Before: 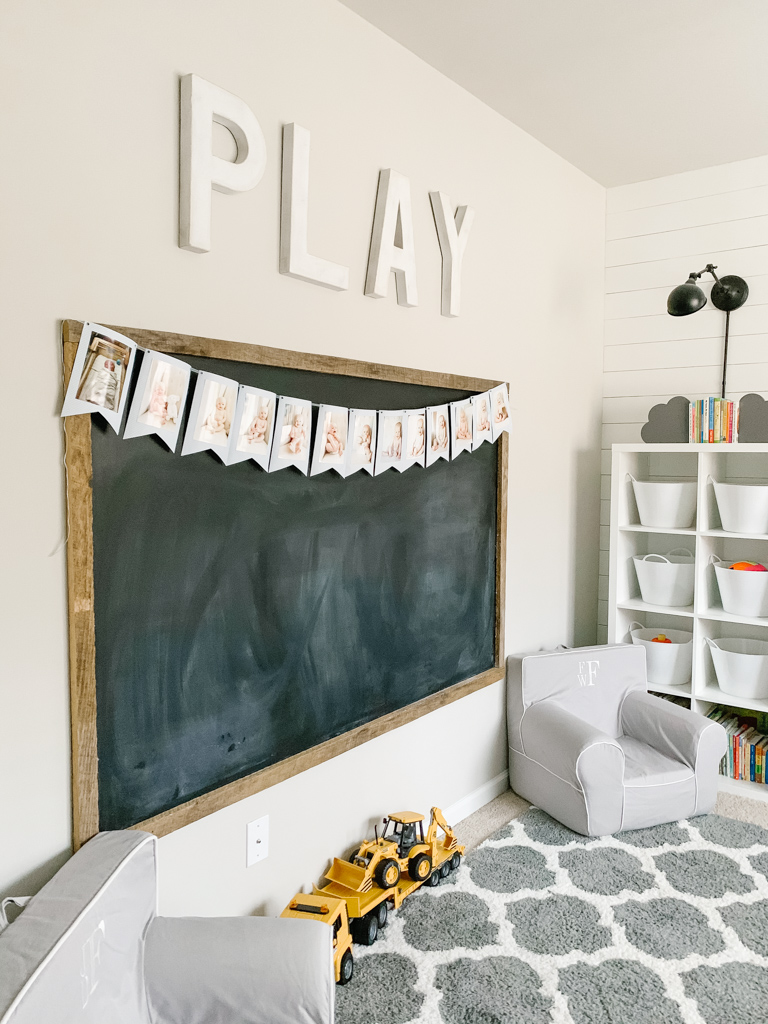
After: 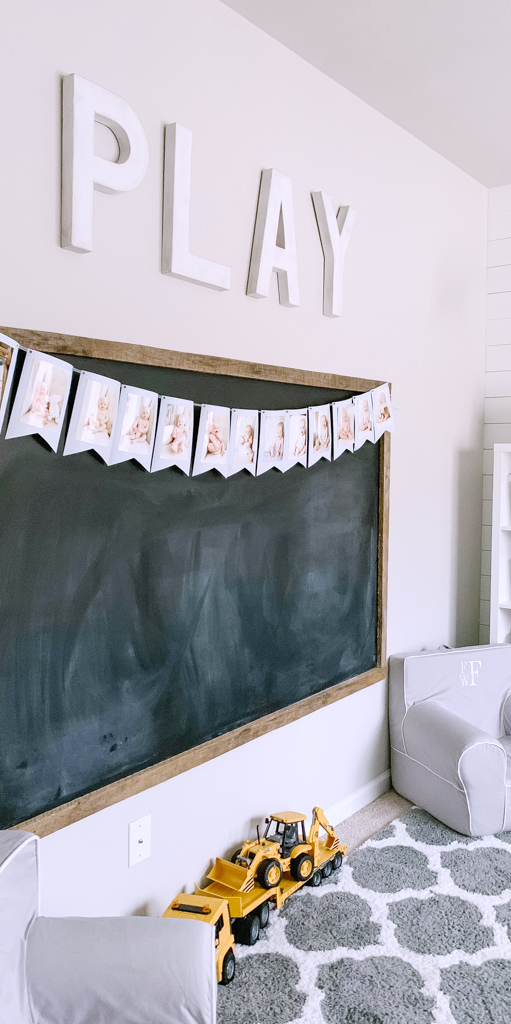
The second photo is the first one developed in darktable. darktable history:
exposure: exposure -0.04 EV, compensate highlight preservation false
crop: left 15.419%, right 17.914%
white balance: red 1.004, blue 1.096
